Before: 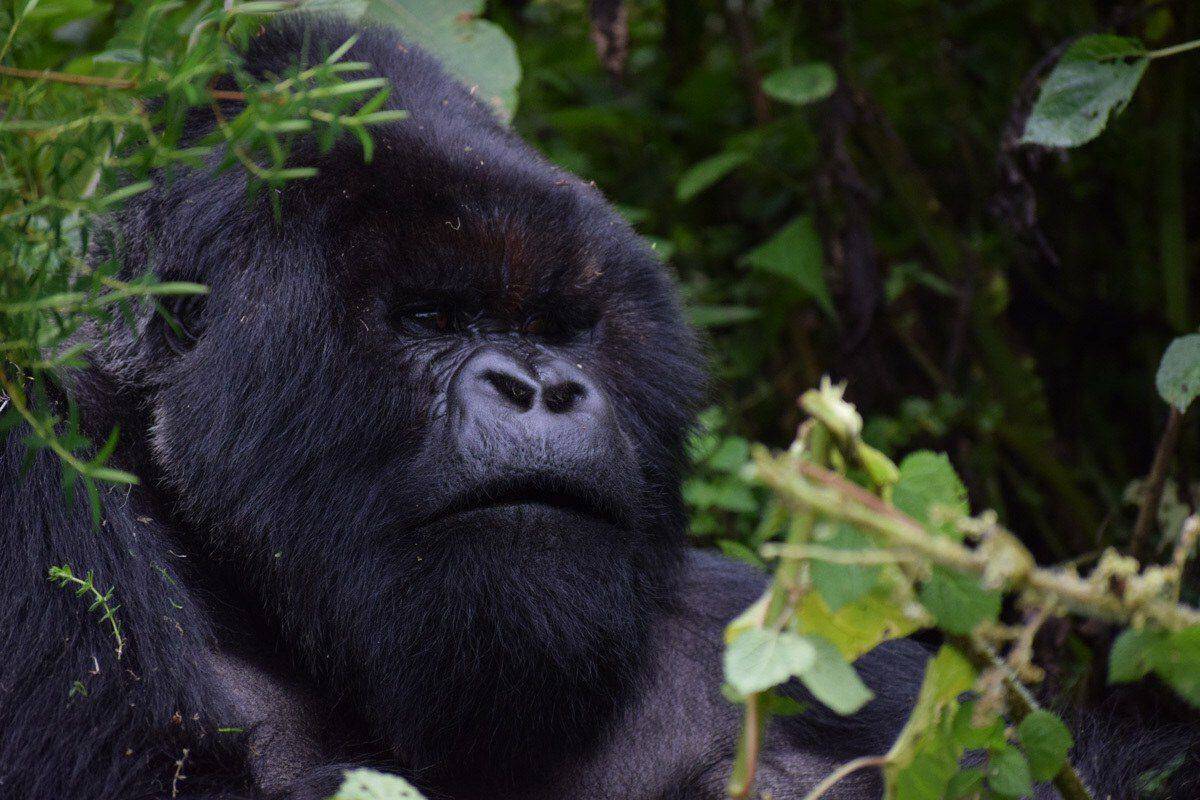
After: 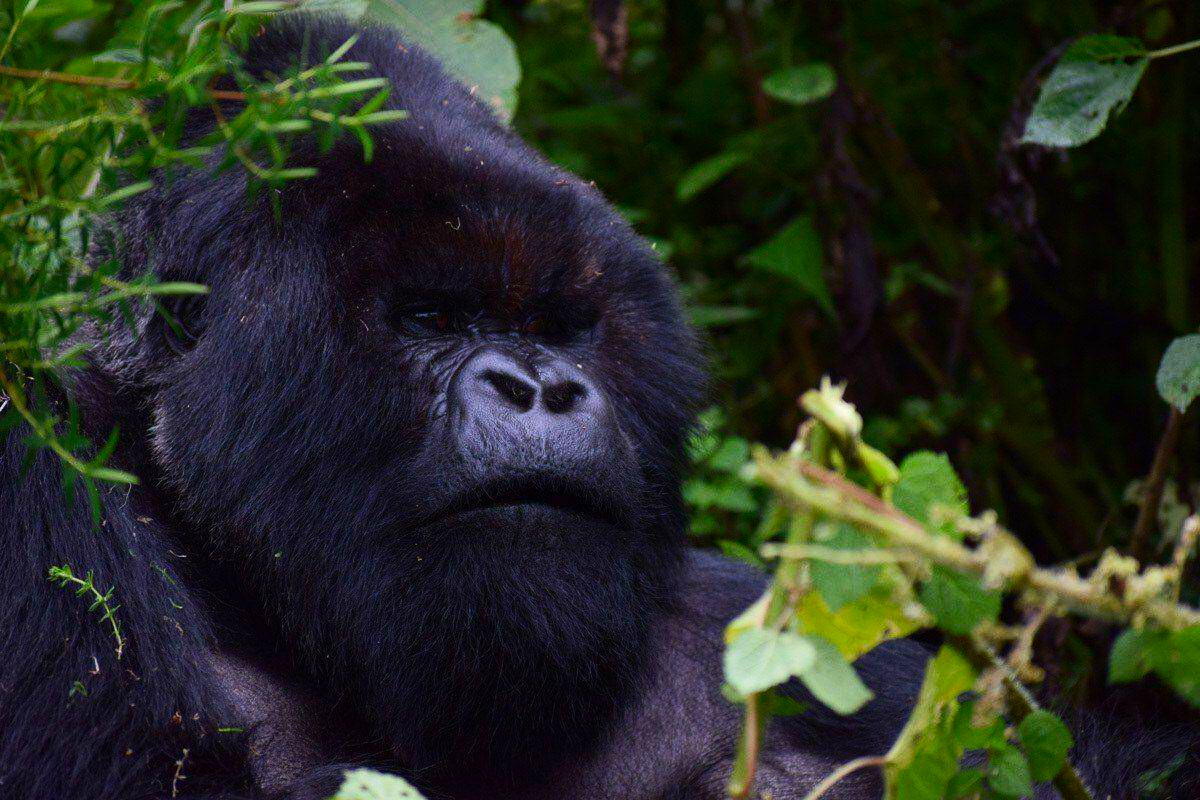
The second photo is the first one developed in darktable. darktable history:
contrast brightness saturation: contrast 0.165, saturation 0.318
